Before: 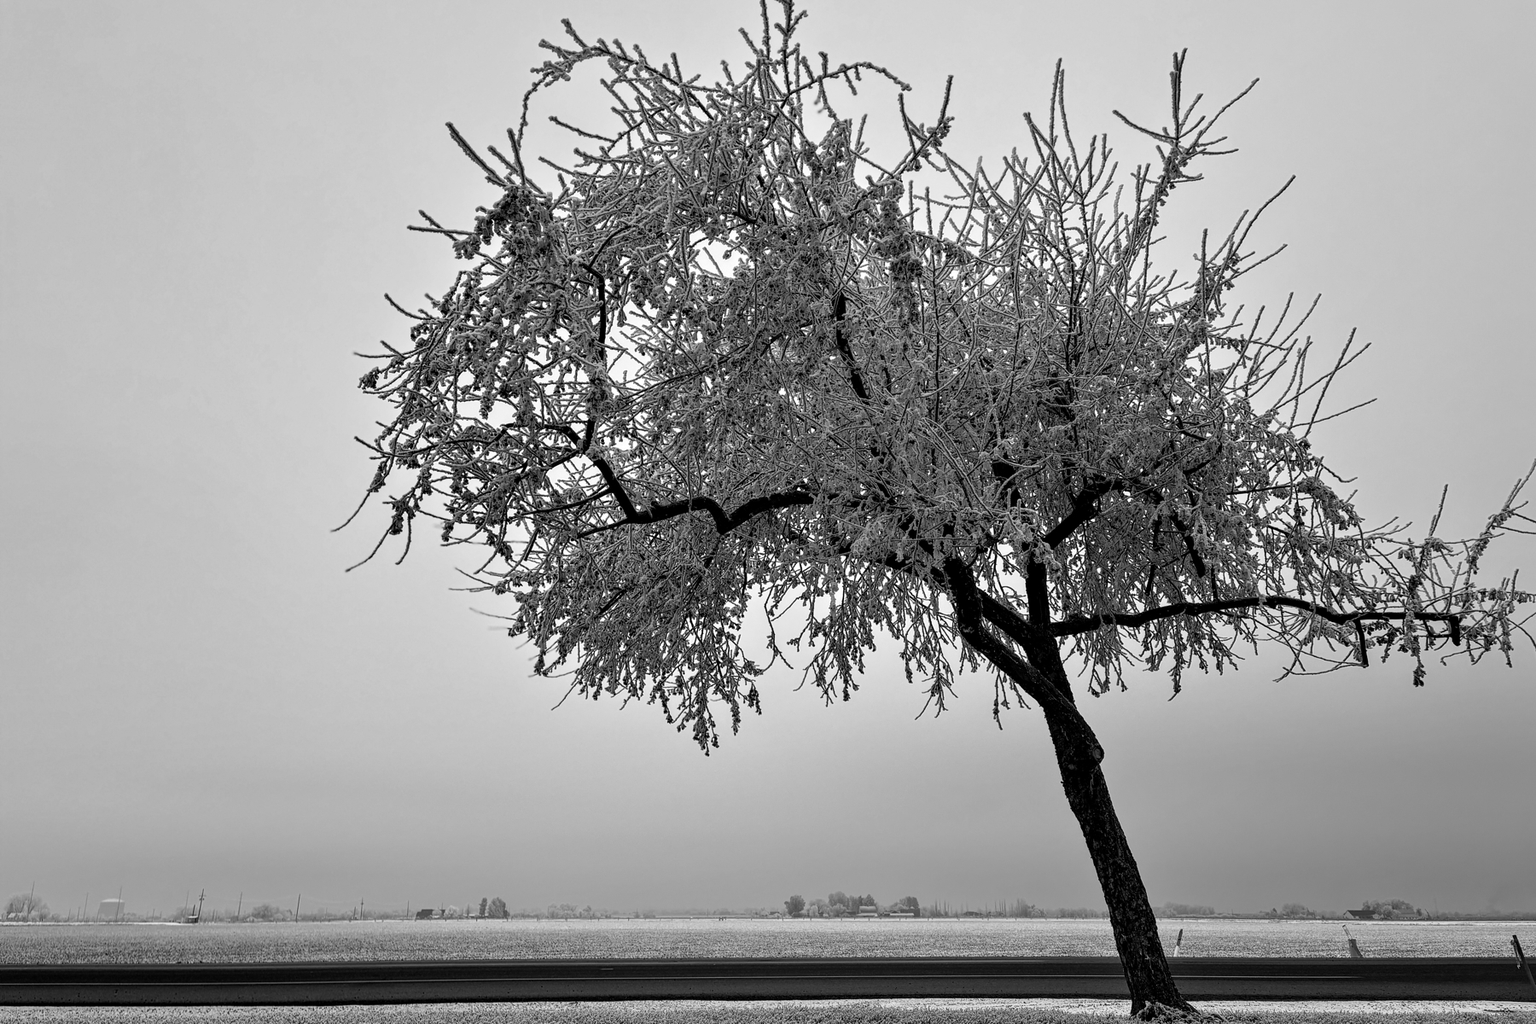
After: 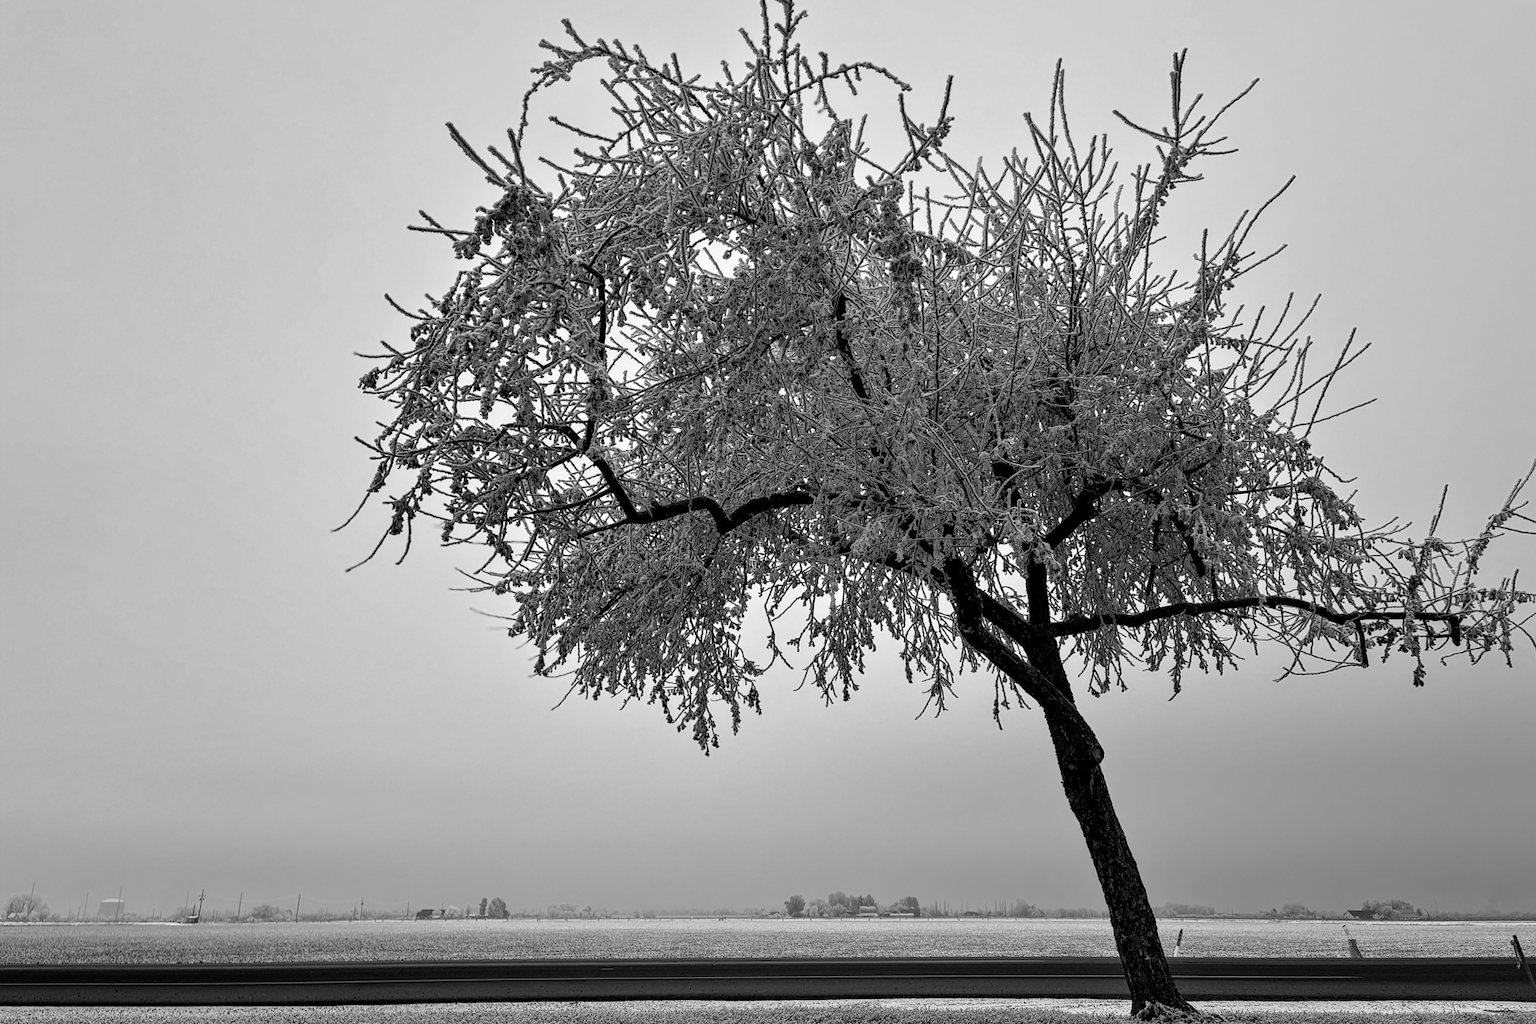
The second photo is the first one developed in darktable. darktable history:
tone equalizer: smoothing diameter 2.06%, edges refinement/feathering 17.22, mask exposure compensation -1.57 EV, filter diffusion 5
